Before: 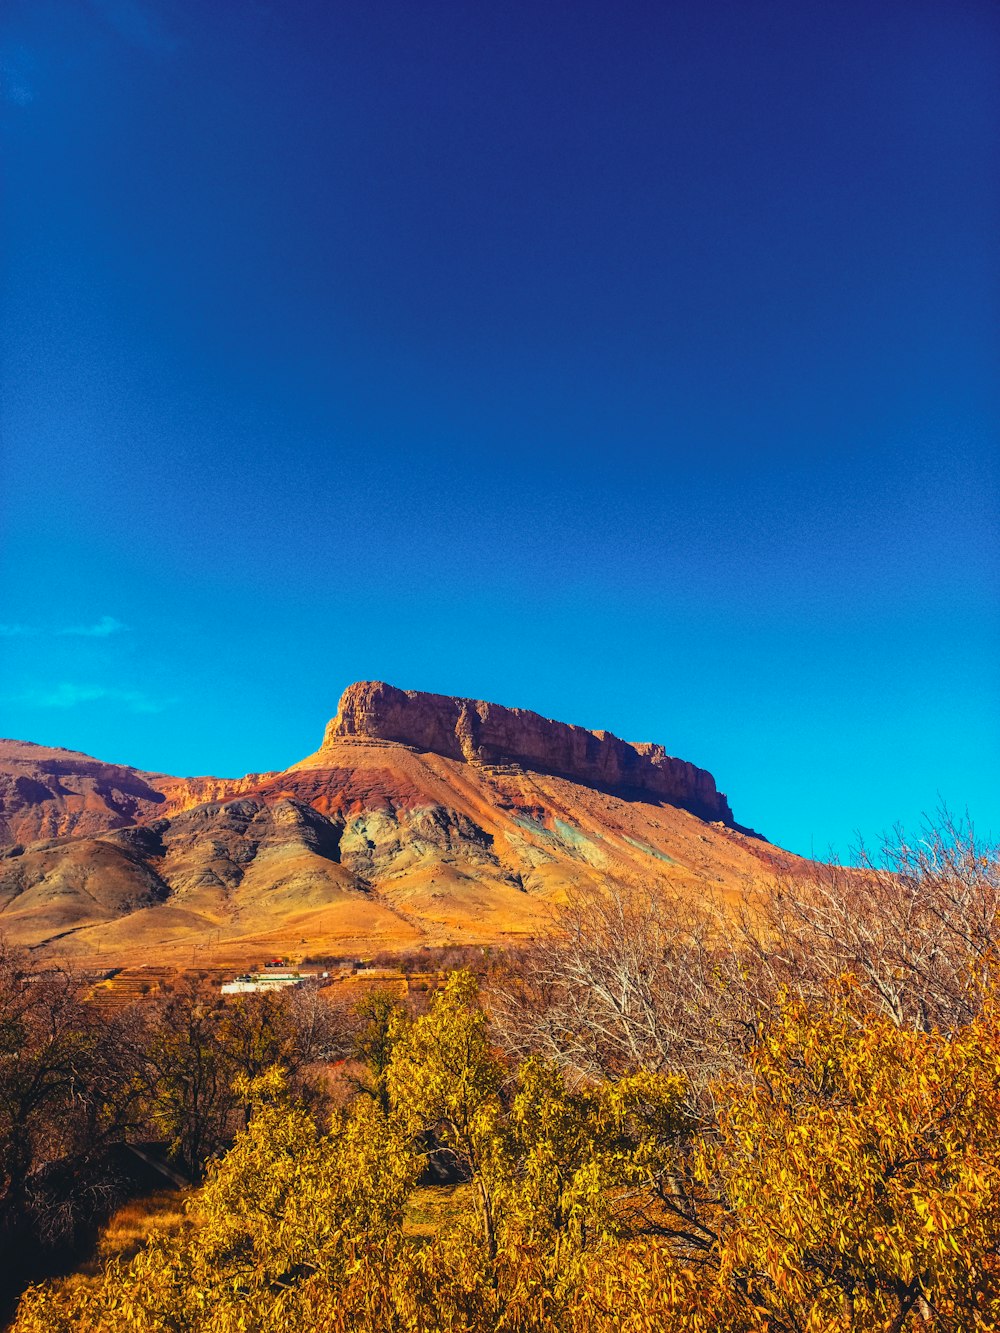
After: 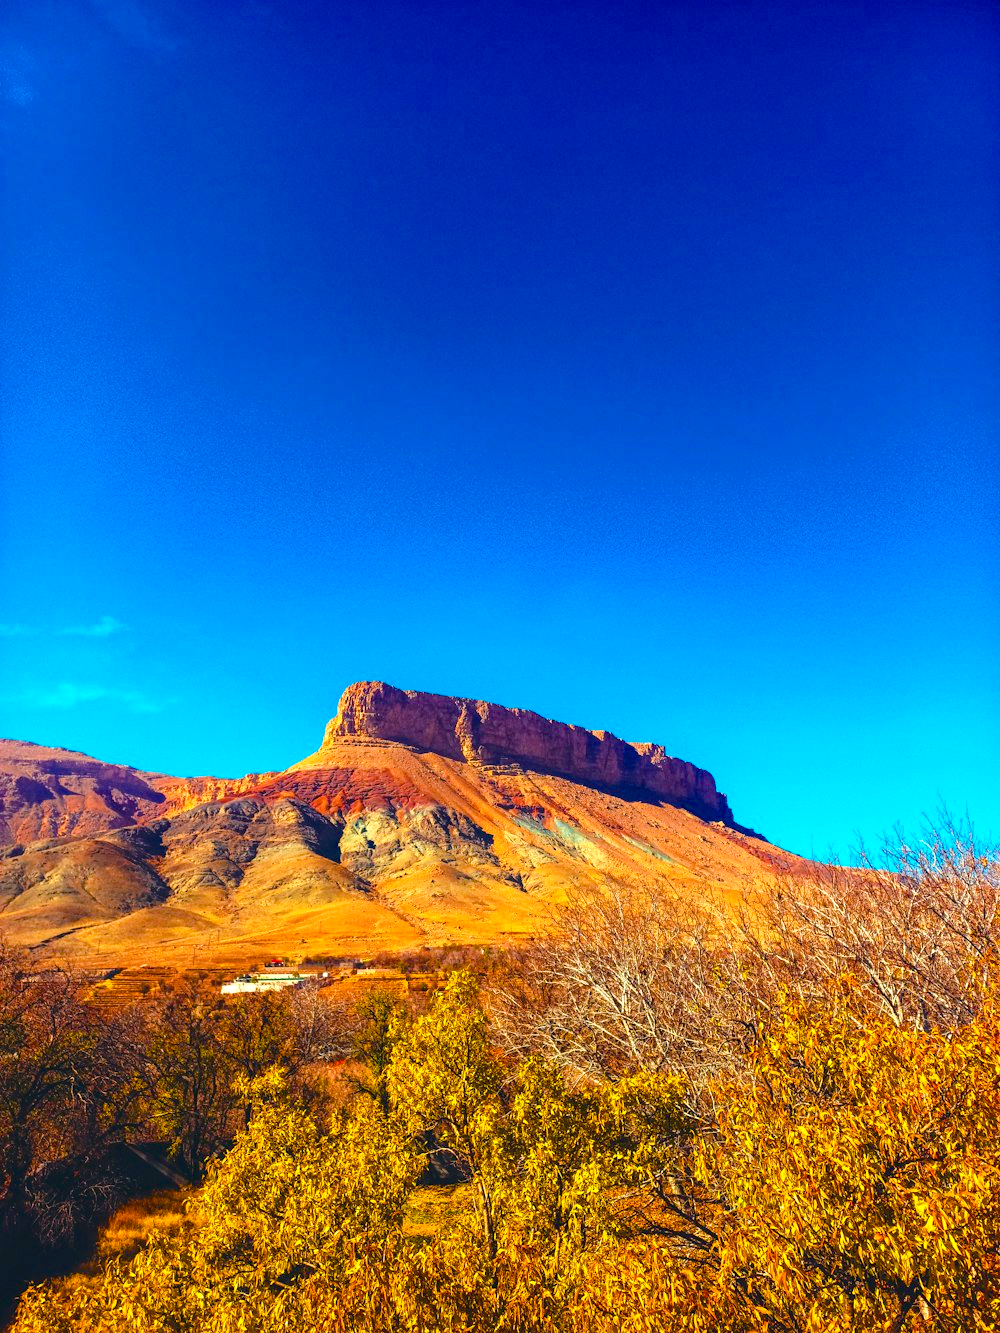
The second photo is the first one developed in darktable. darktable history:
color balance rgb: shadows lift › chroma 1.034%, shadows lift › hue 240.59°, perceptual saturation grading › global saturation 34.528%, perceptual saturation grading › highlights -29.813%, perceptual saturation grading › shadows 36.201%, global vibrance 14.877%
exposure: black level correction 0.001, exposure 0.498 EV, compensate highlight preservation false
